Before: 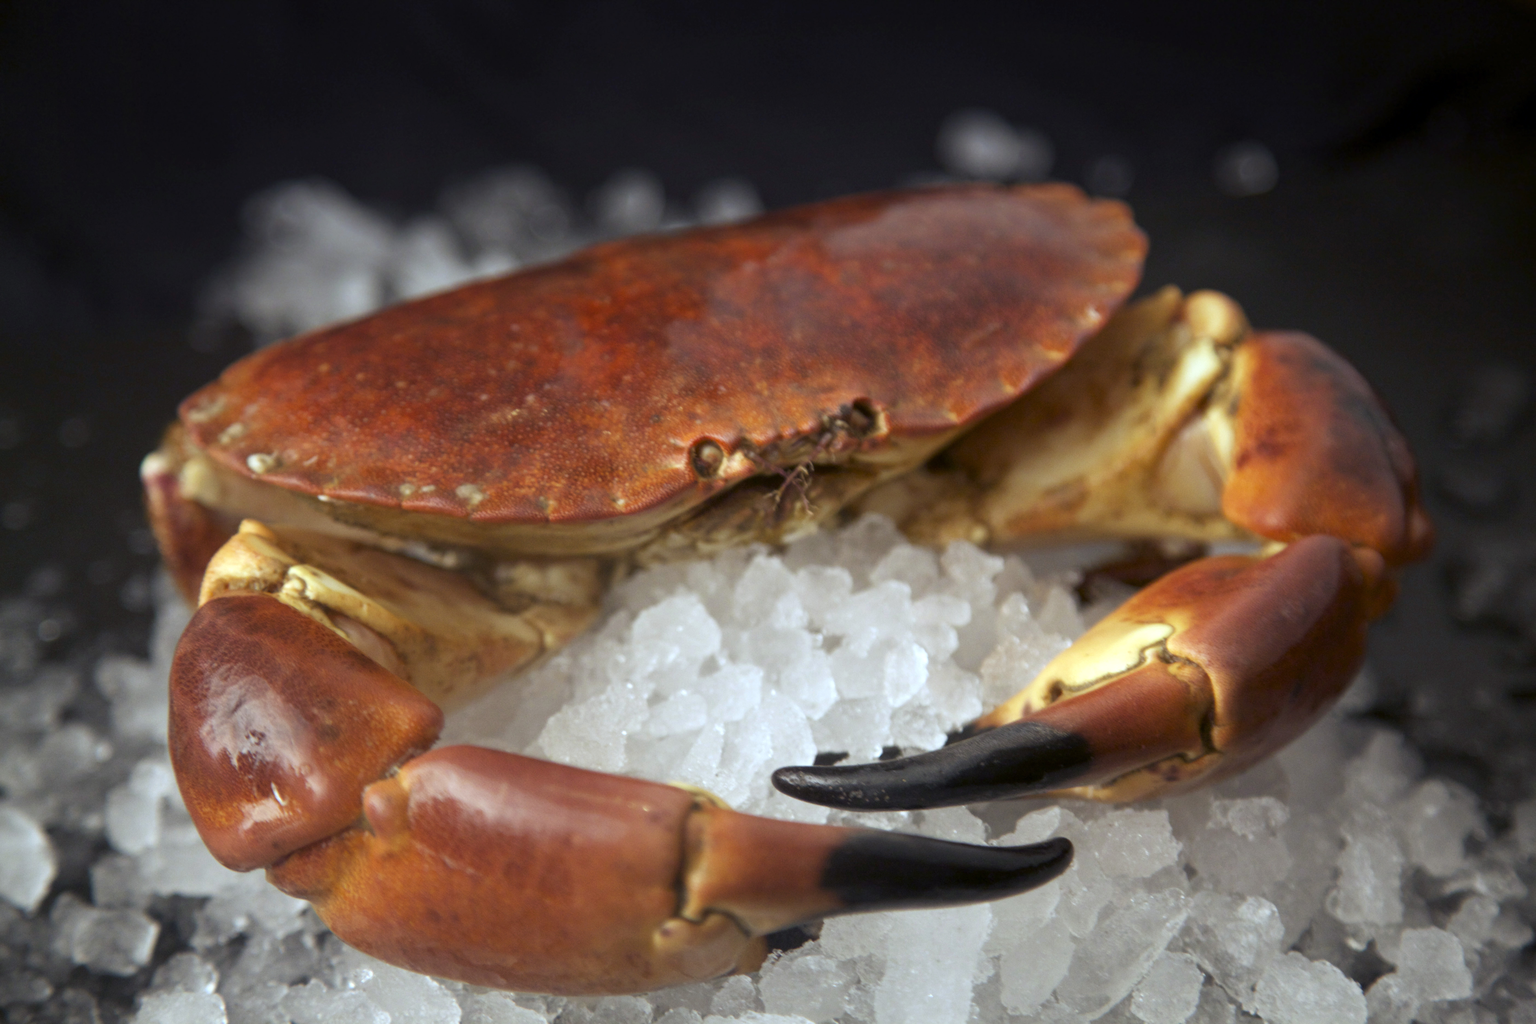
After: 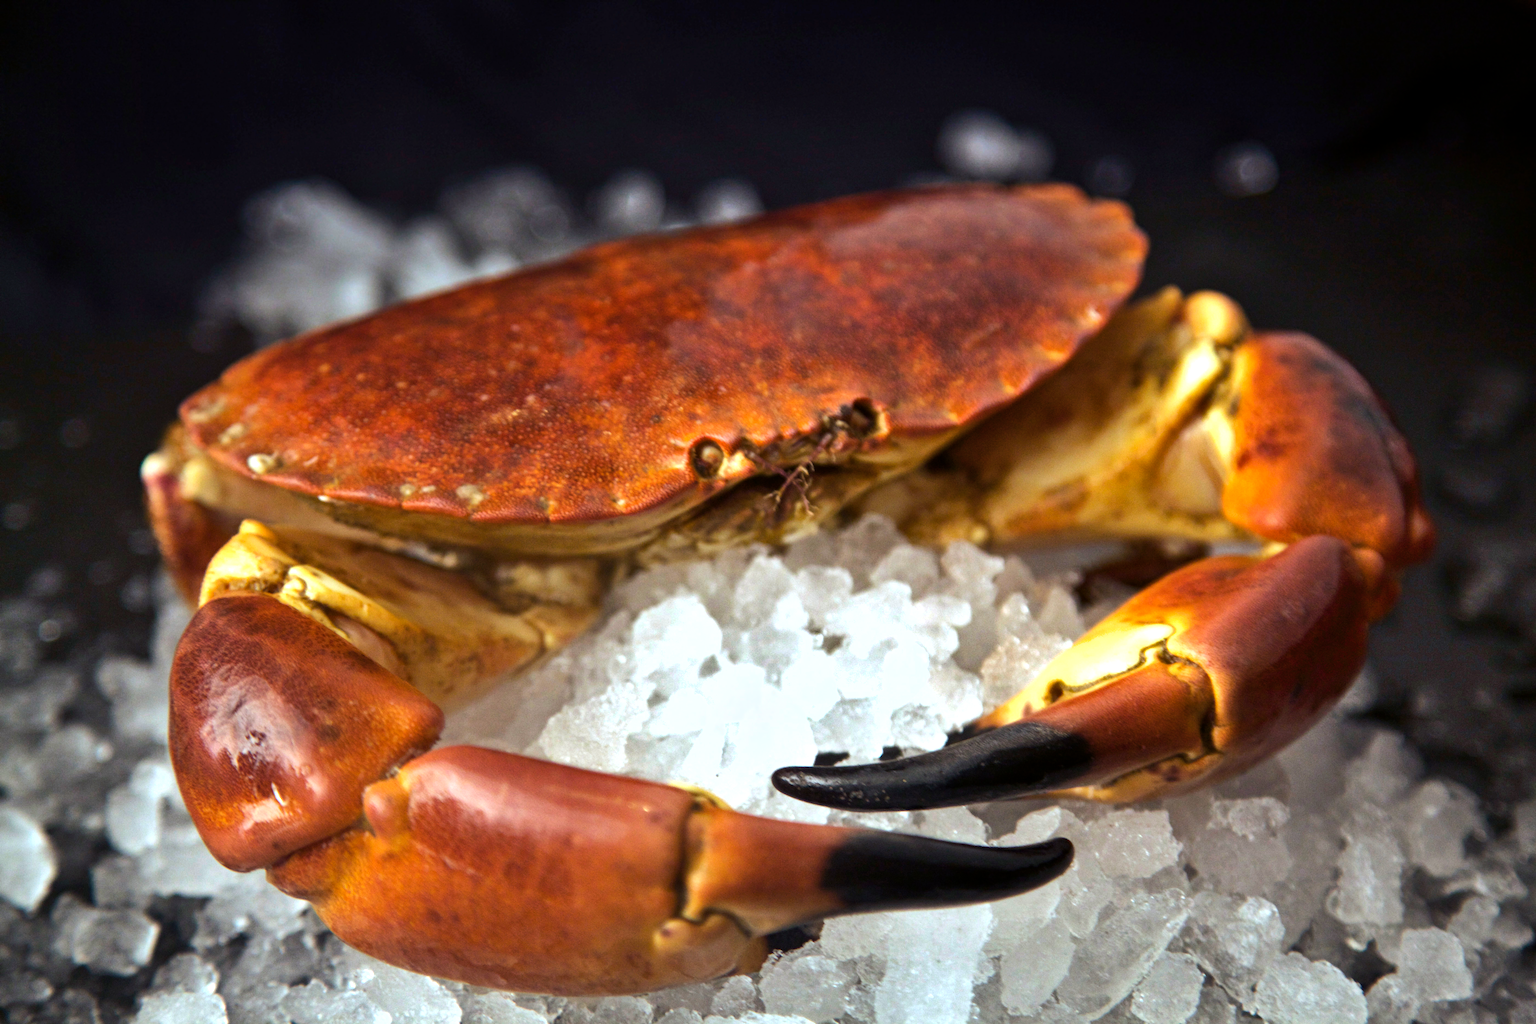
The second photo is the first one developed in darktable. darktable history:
color balance rgb: perceptual saturation grading › global saturation 2.714%, global vibrance 25.131%
shadows and highlights: soften with gaussian
tone equalizer: -8 EV -0.717 EV, -7 EV -0.697 EV, -6 EV -0.572 EV, -5 EV -0.414 EV, -3 EV 0.4 EV, -2 EV 0.6 EV, -1 EV 0.696 EV, +0 EV 0.732 EV, edges refinement/feathering 500, mask exposure compensation -1.57 EV, preserve details no
haze removal: compatibility mode true
